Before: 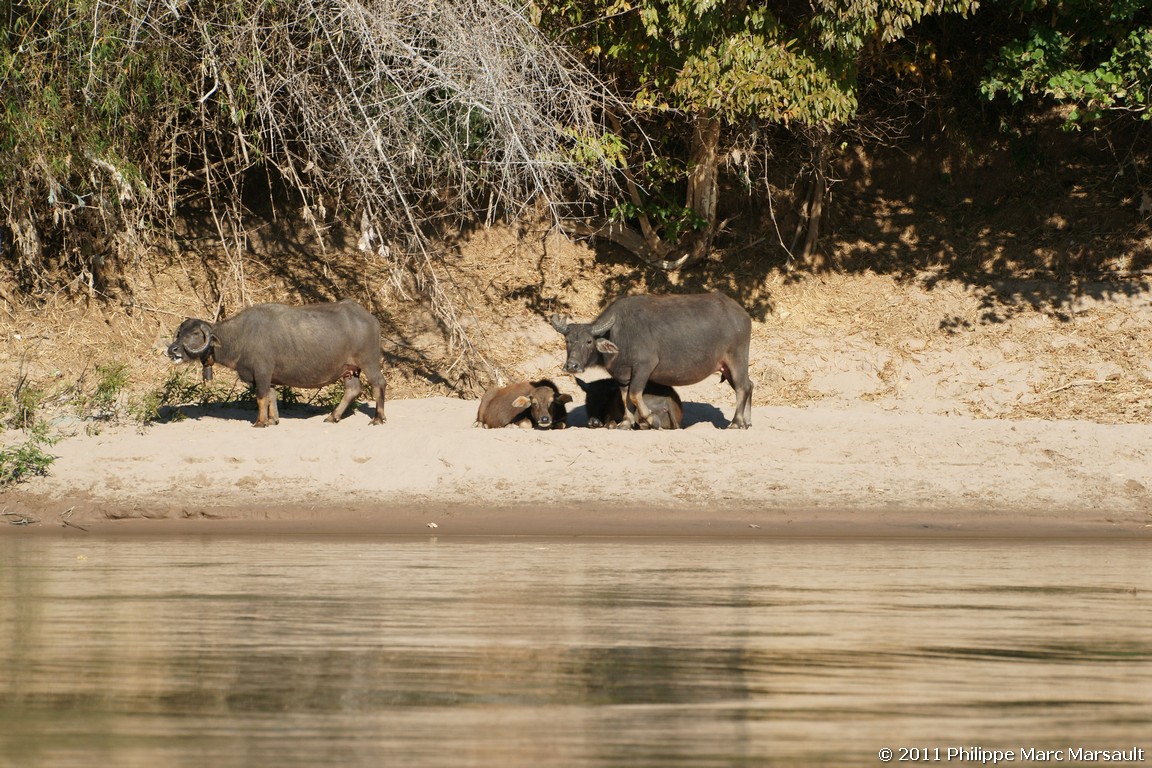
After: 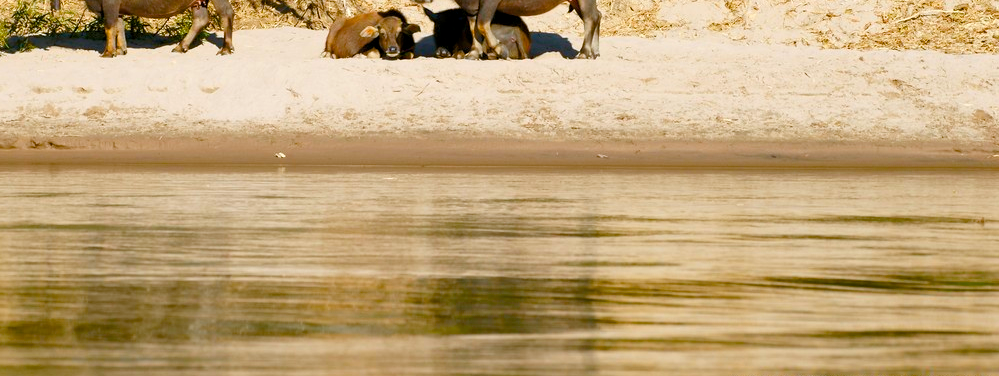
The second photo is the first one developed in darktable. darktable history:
crop and rotate: left 13.259%, top 48.205%, bottom 2.71%
color balance rgb: highlights gain › luminance 17.019%, highlights gain › chroma 2.923%, highlights gain › hue 261.1°, global offset › luminance -0.479%, linear chroma grading › global chroma 20.44%, perceptual saturation grading › global saturation 34.931%, perceptual saturation grading › highlights -29.792%, perceptual saturation grading › shadows 35.02%, global vibrance 20%
